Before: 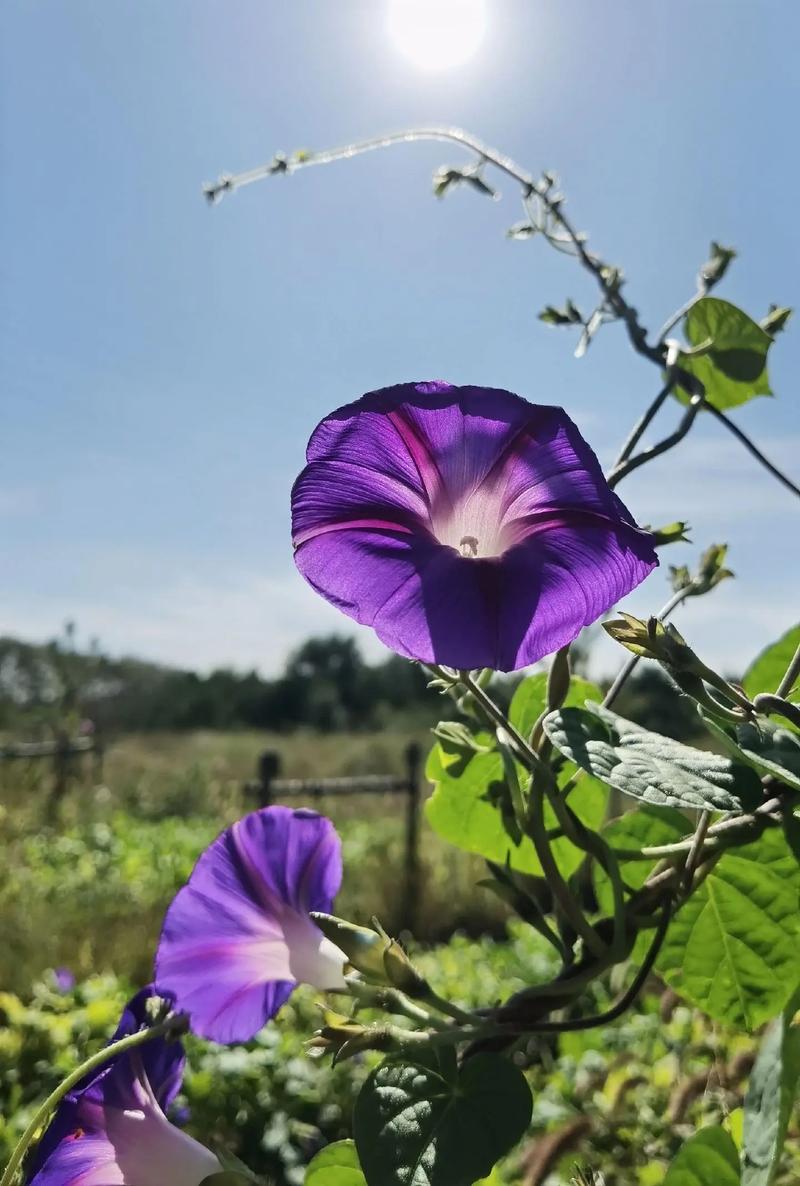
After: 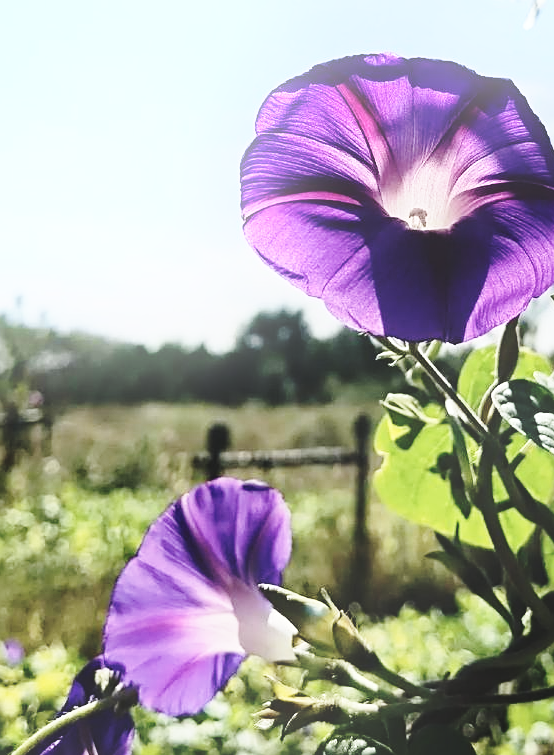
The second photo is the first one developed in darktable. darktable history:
bloom: size 16%, threshold 98%, strength 20%
crop: left 6.488%, top 27.668%, right 24.183%, bottom 8.656%
base curve: curves: ch0 [(0, 0) (0.04, 0.03) (0.133, 0.232) (0.448, 0.748) (0.843, 0.968) (1, 1)], preserve colors none
sharpen: on, module defaults
contrast brightness saturation: contrast 0.1, saturation -0.3
